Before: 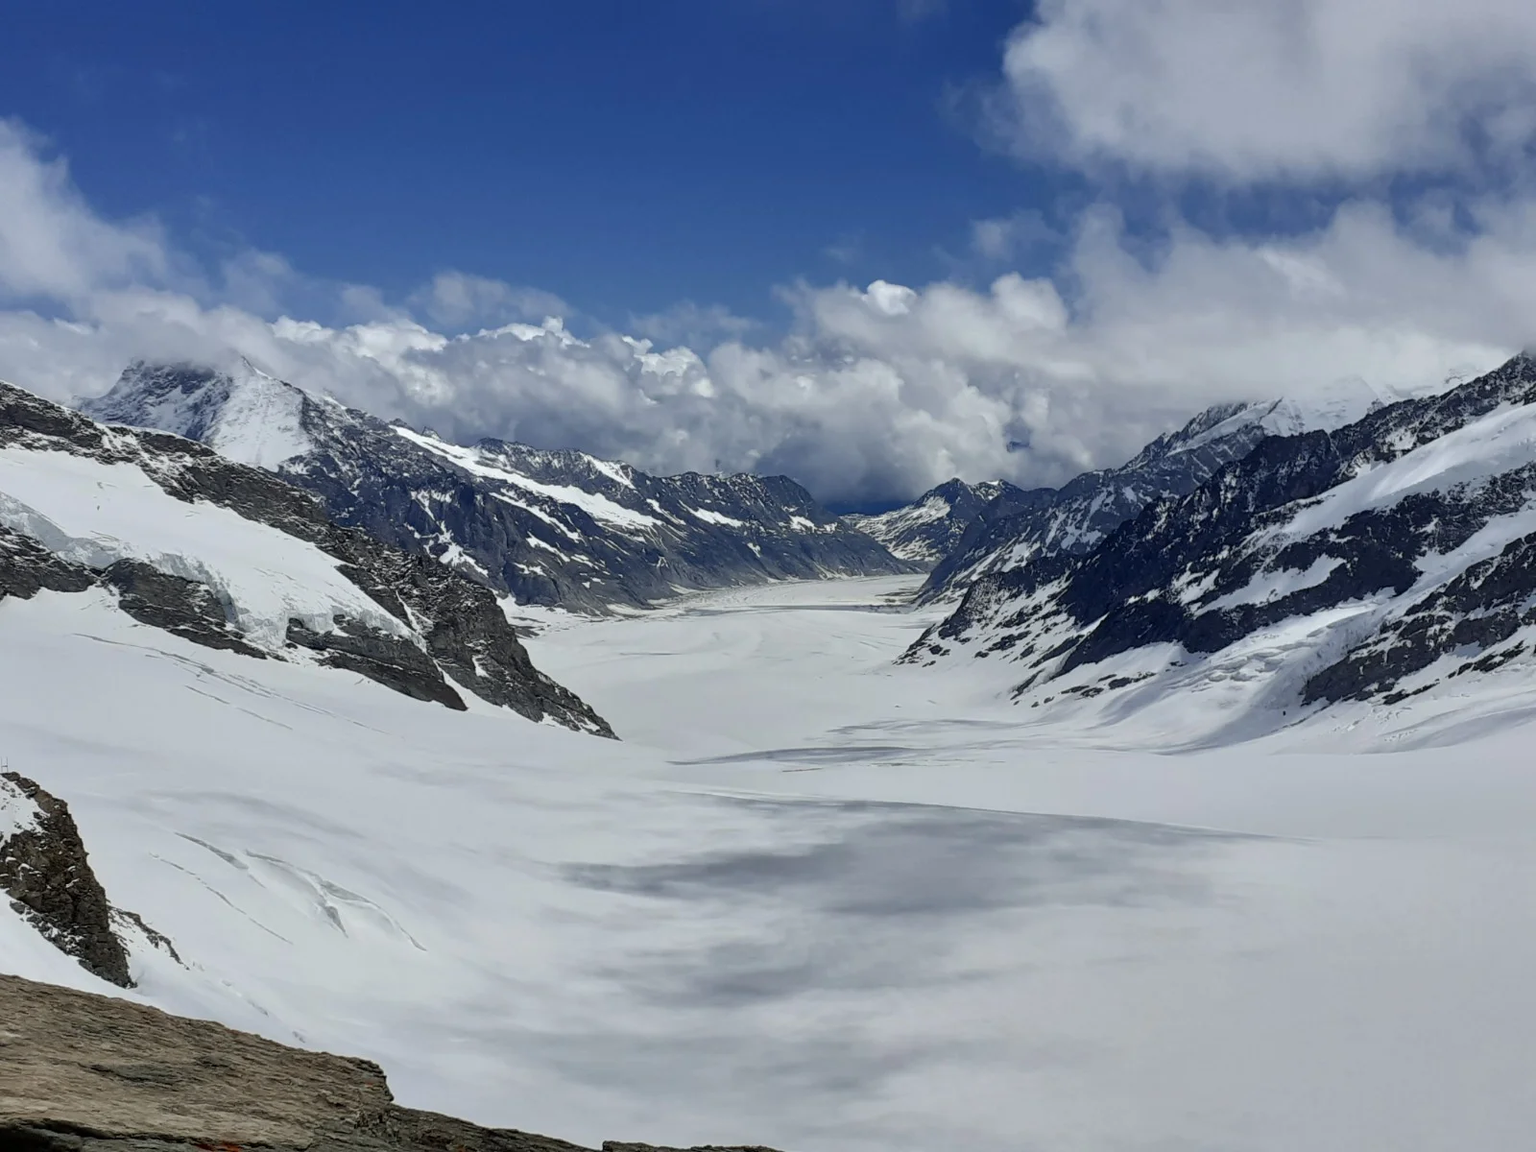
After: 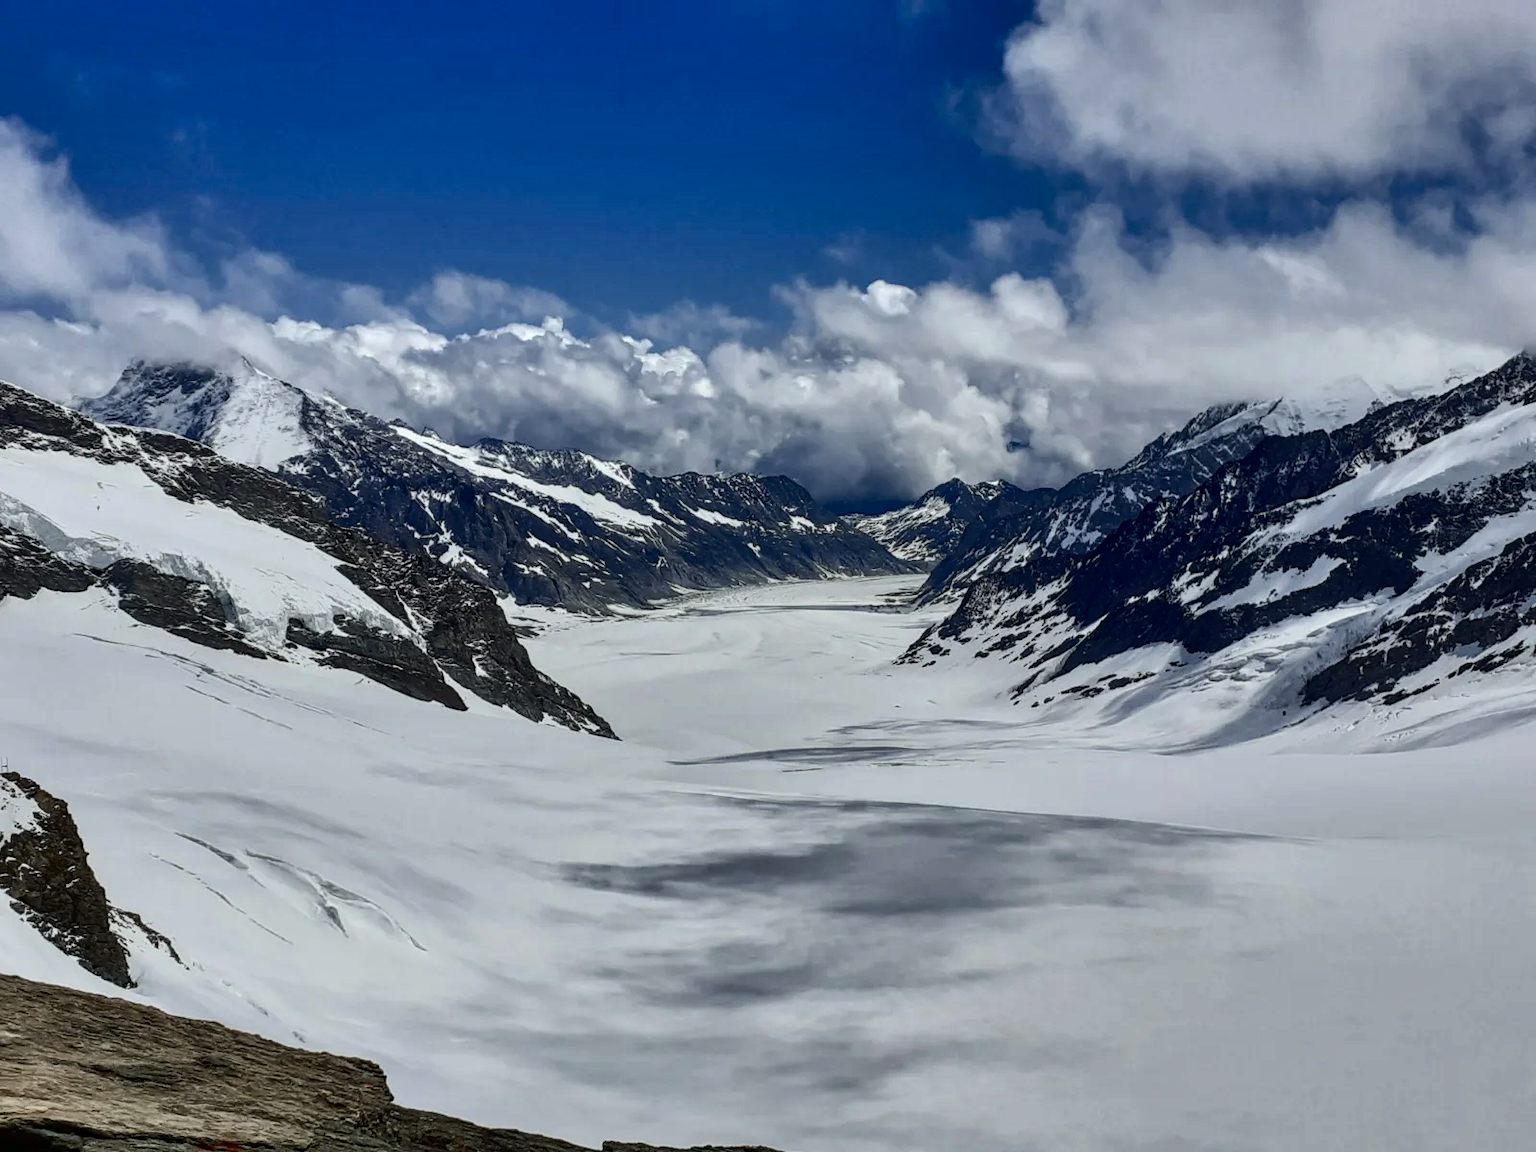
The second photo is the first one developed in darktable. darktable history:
local contrast: on, module defaults
contrast brightness saturation: contrast 0.2, brightness -0.11, saturation 0.1
shadows and highlights: soften with gaussian
